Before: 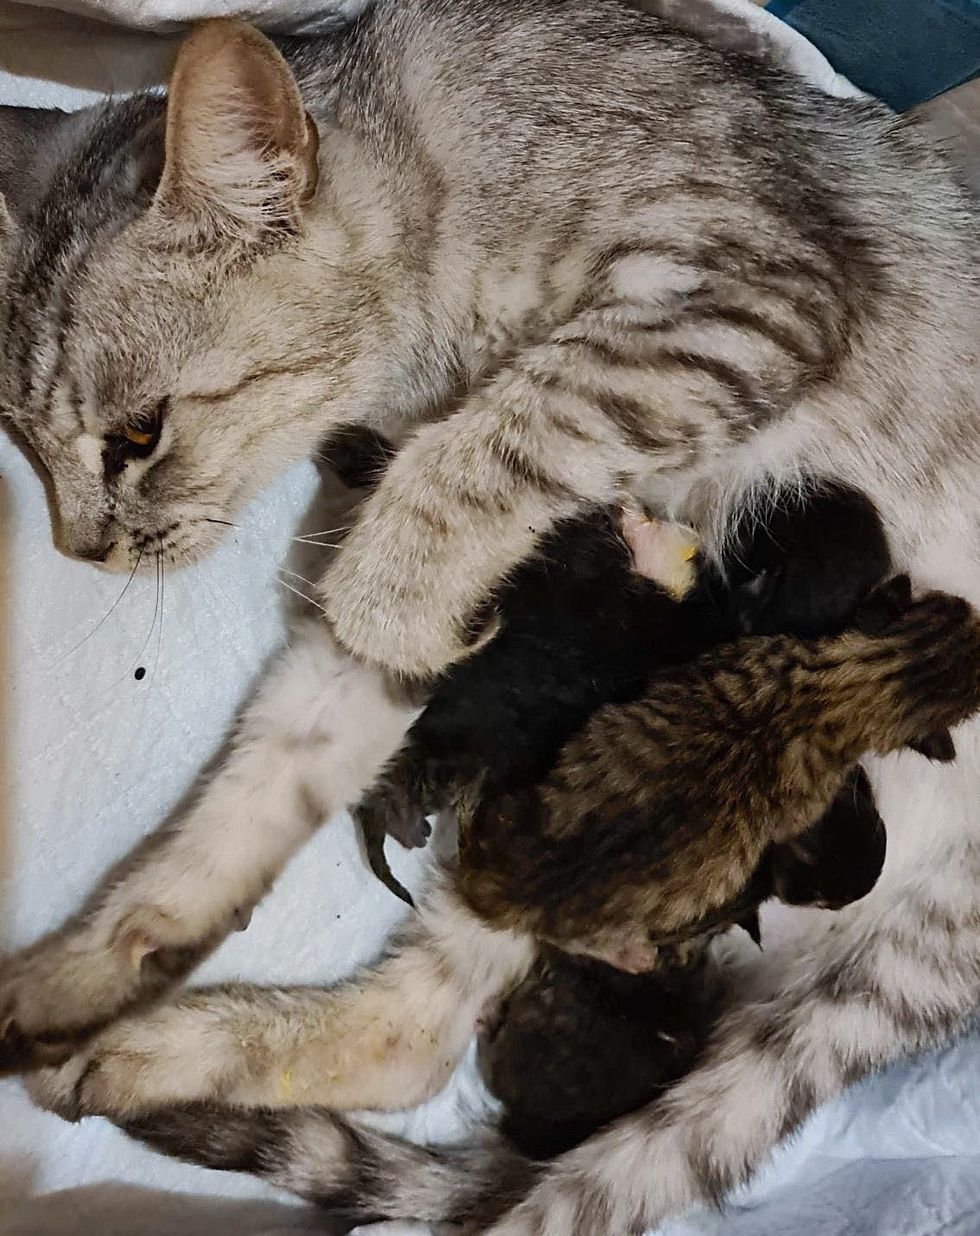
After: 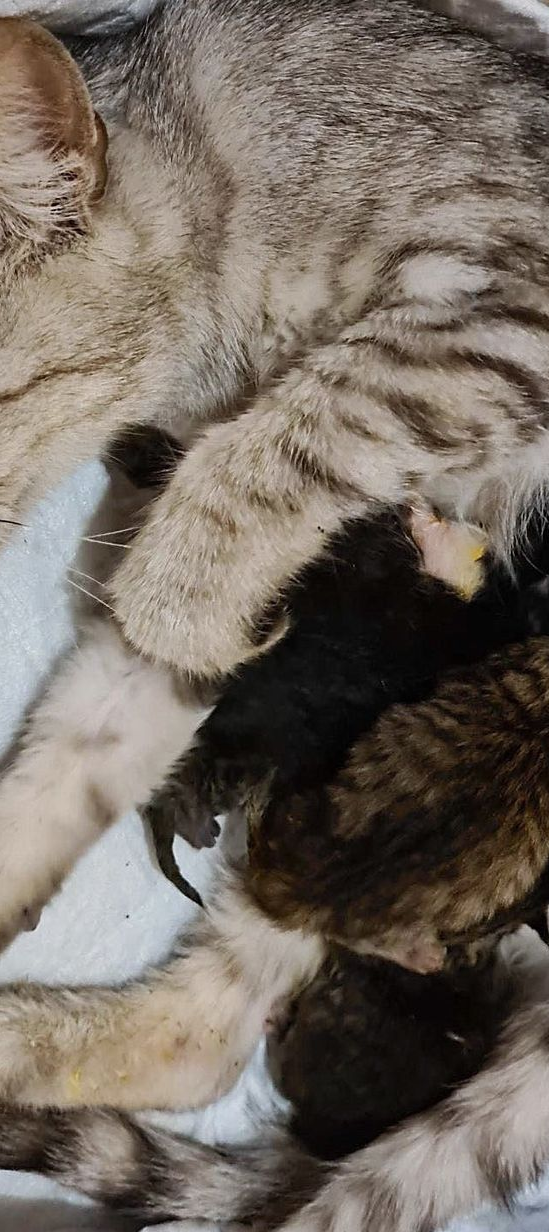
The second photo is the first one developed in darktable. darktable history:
crop: left 21.554%, right 22.407%
